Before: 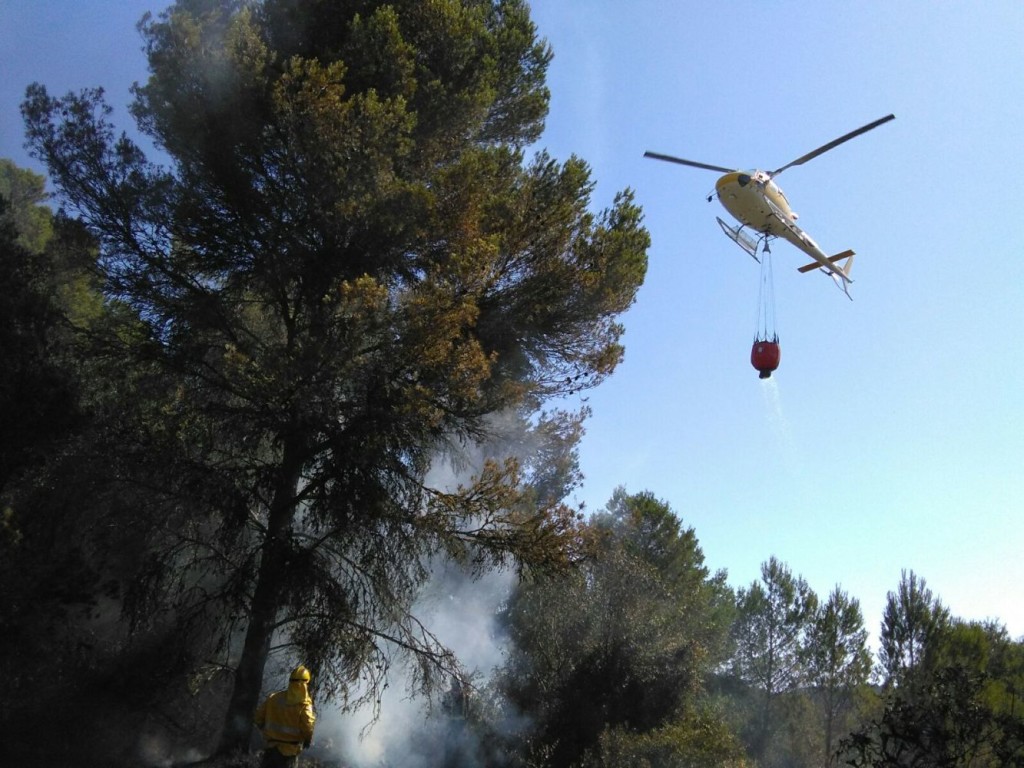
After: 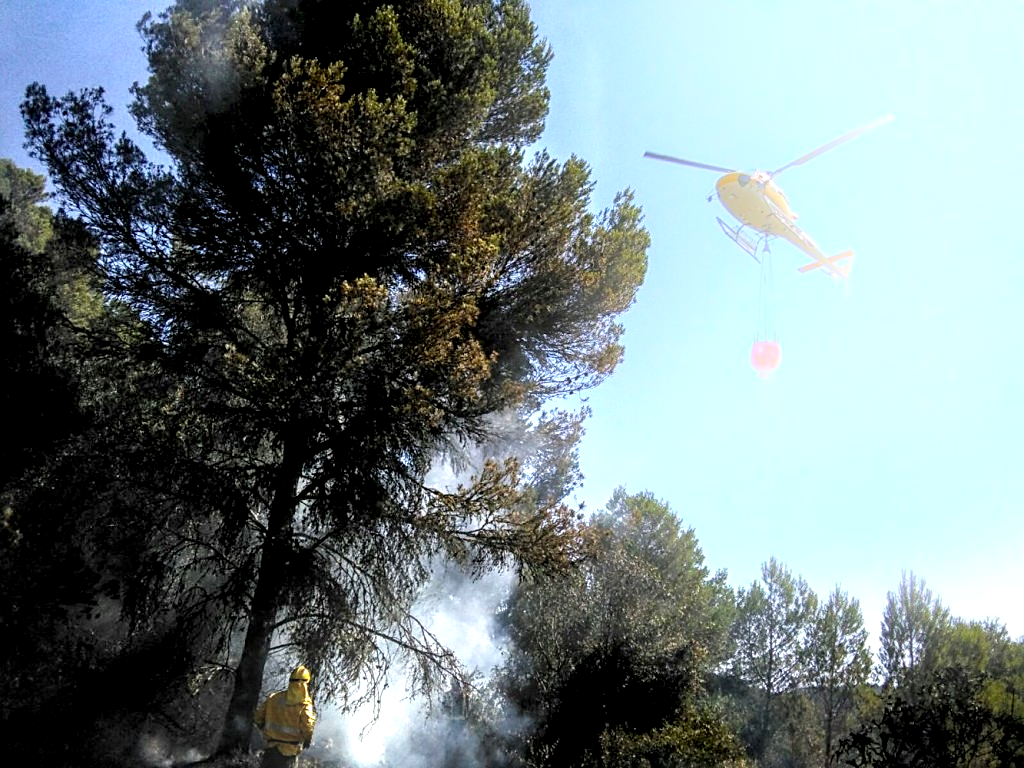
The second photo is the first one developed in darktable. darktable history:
bloom: on, module defaults
local contrast: shadows 185%, detail 225%
color balance rgb: linear chroma grading › global chroma 3.45%, perceptual saturation grading › global saturation 11.24%, perceptual brilliance grading › global brilliance 3.04%, global vibrance 2.8%
sharpen: on, module defaults
